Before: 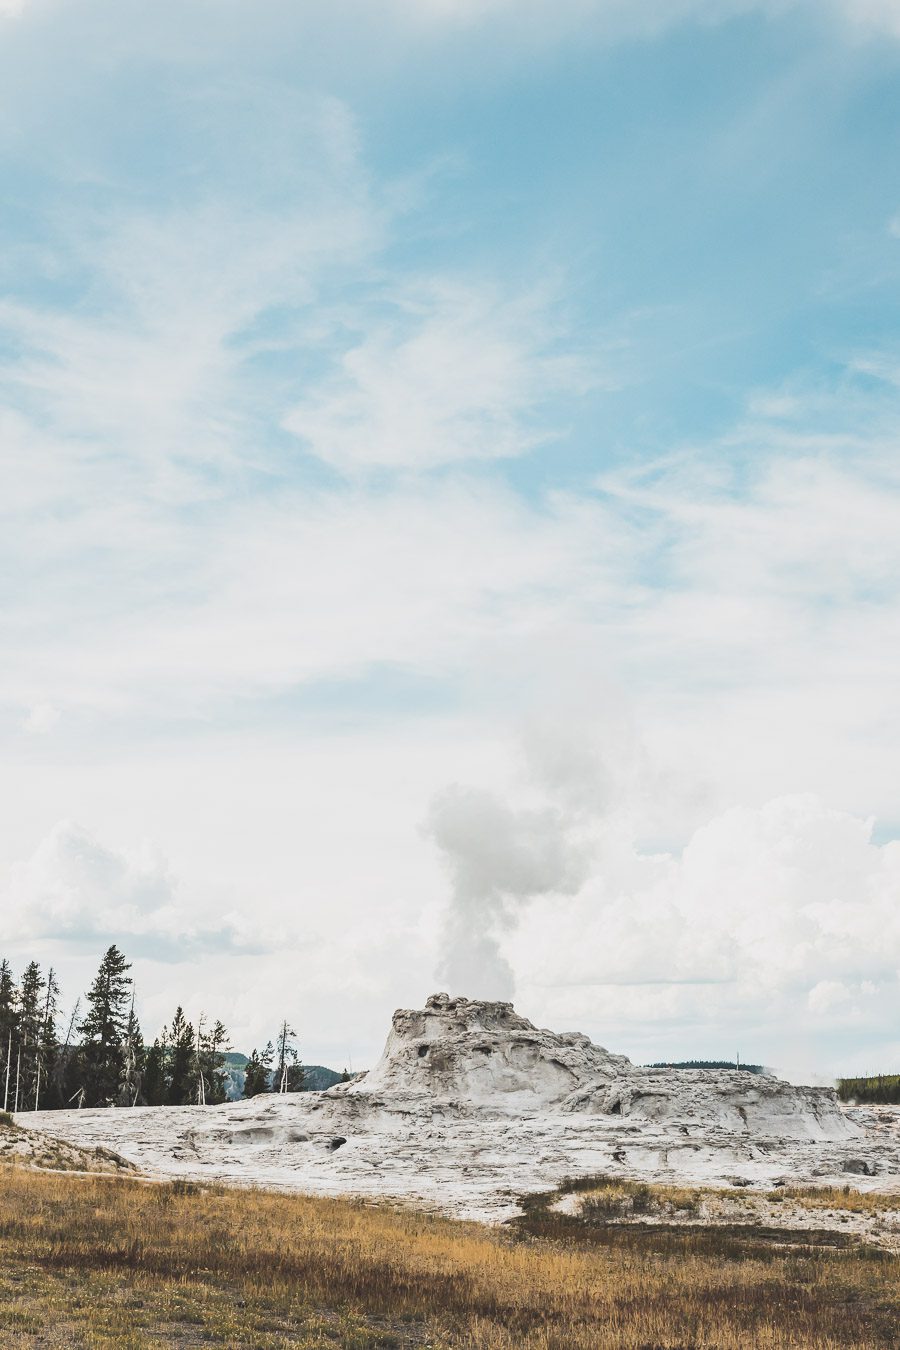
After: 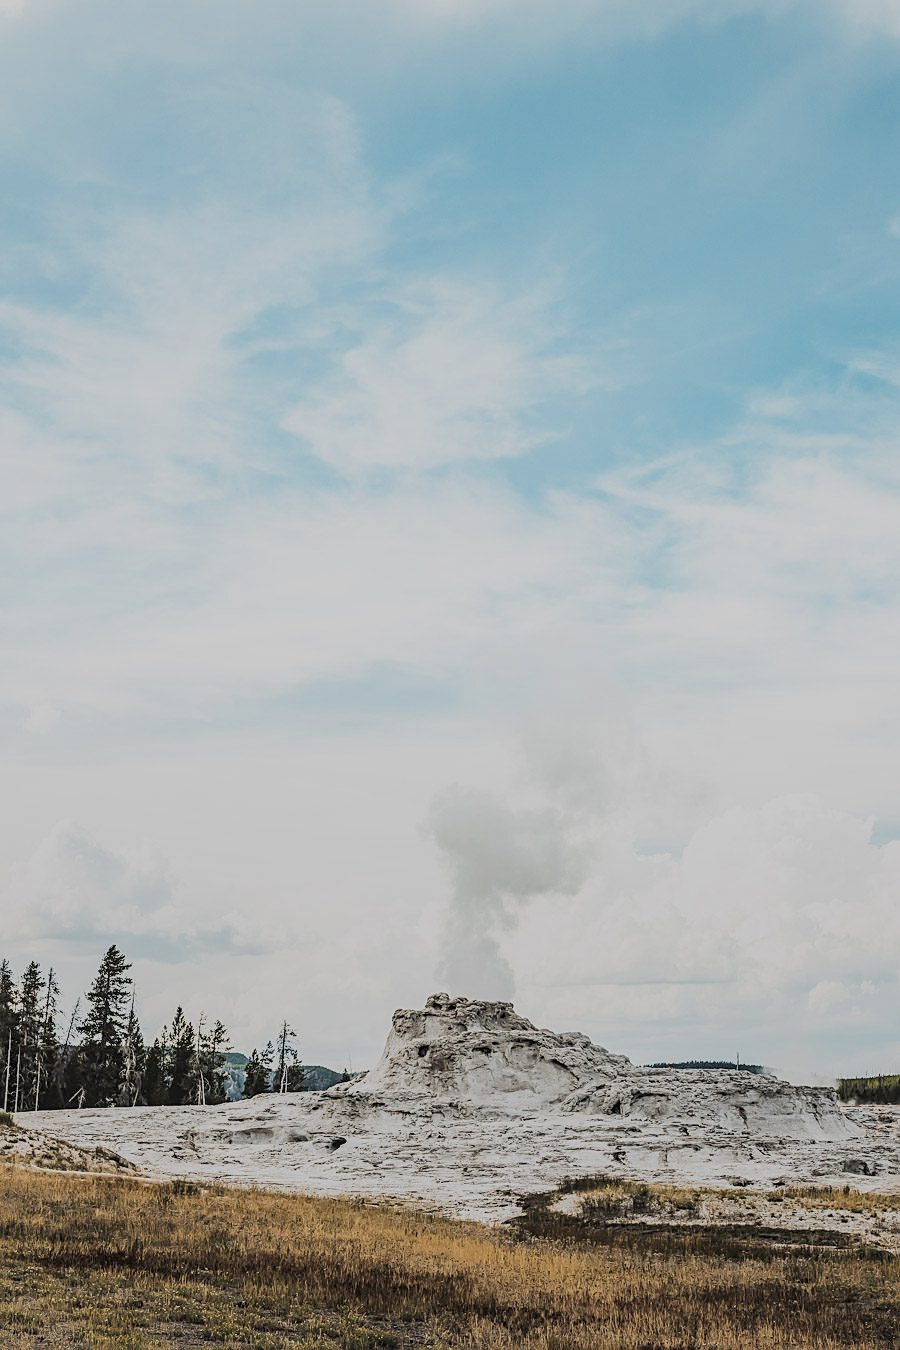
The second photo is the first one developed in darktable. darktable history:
sharpen: on, module defaults
graduated density: rotation -180°, offset 24.95
filmic rgb: black relative exposure -7.65 EV, white relative exposure 4.56 EV, hardness 3.61, color science v6 (2022)
local contrast: on, module defaults
